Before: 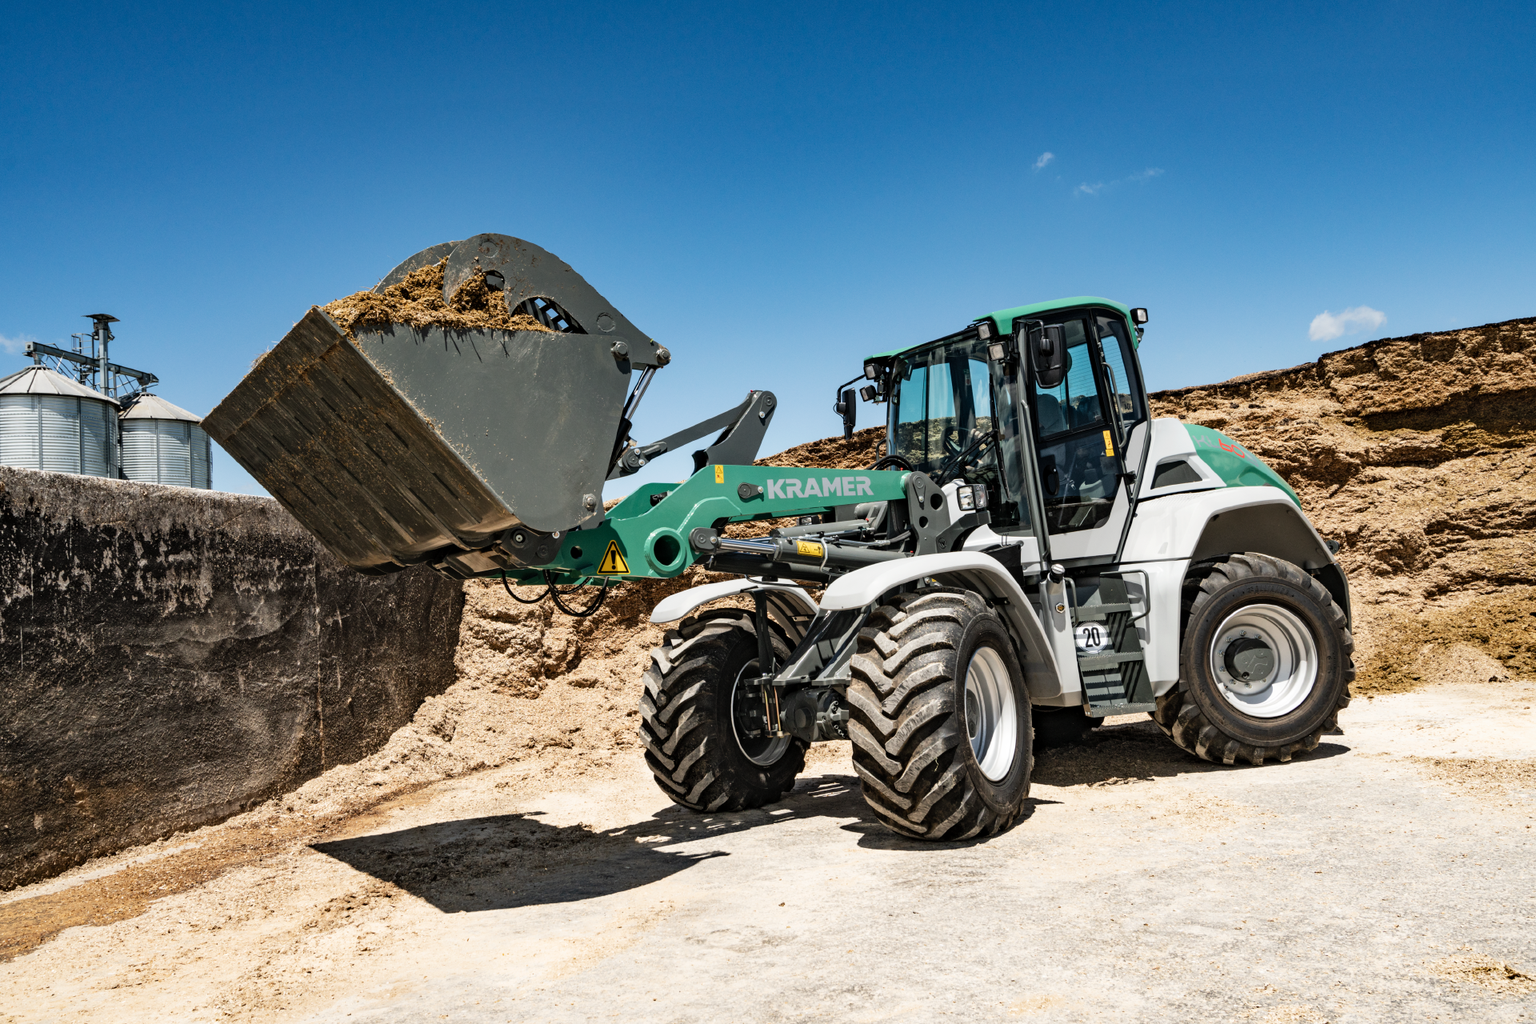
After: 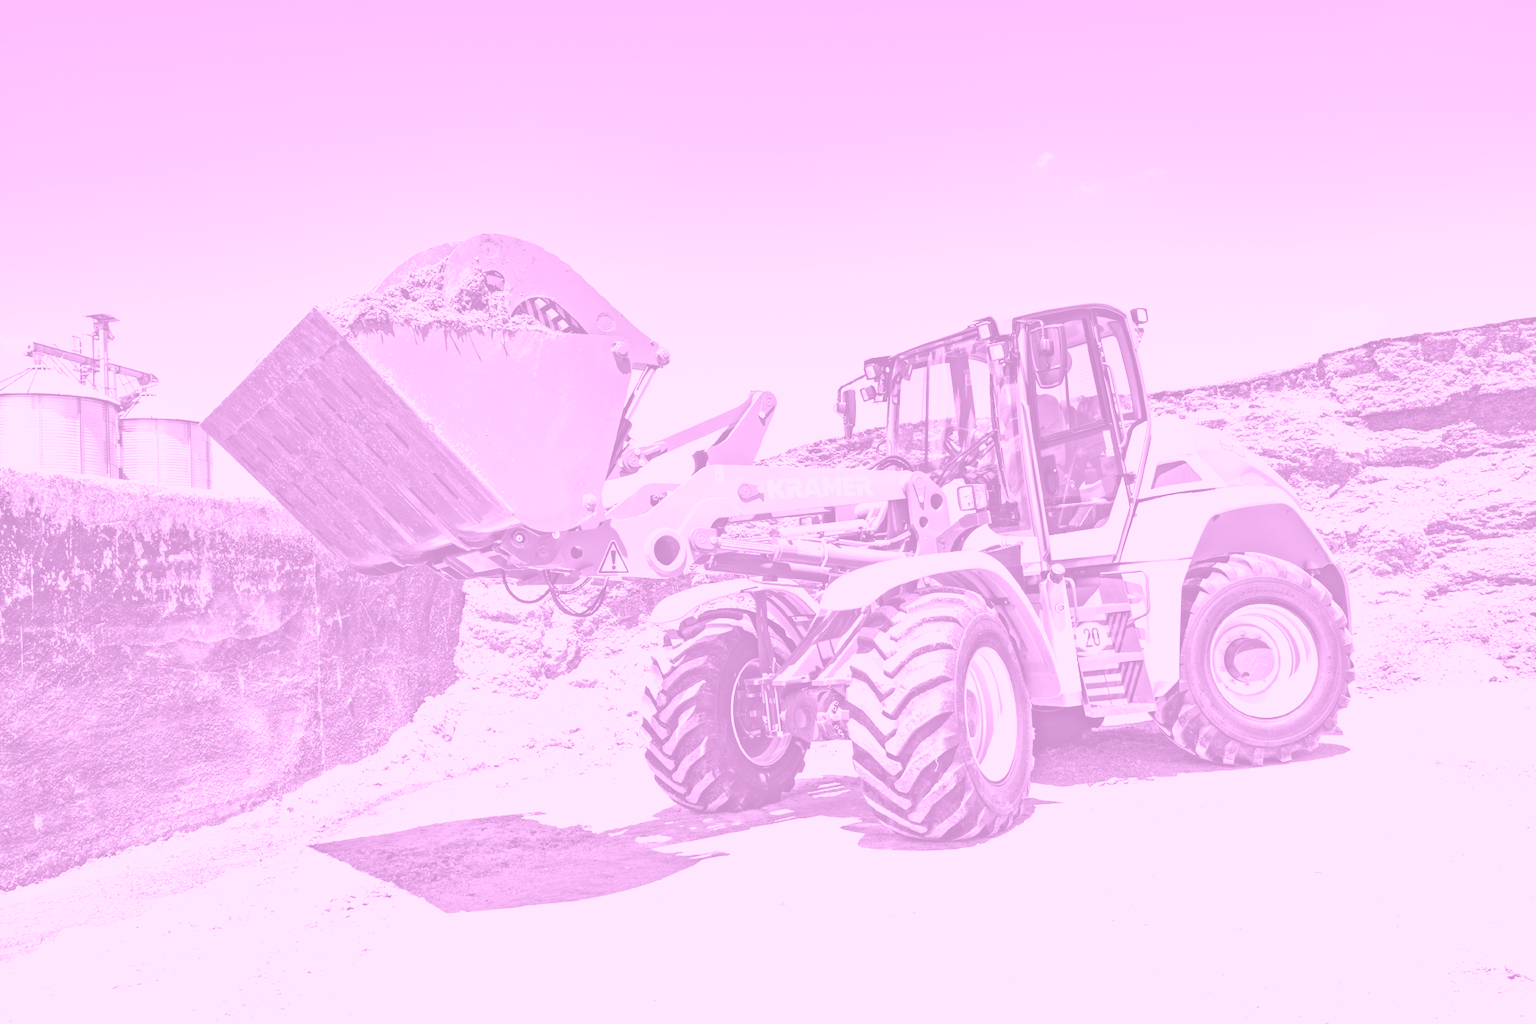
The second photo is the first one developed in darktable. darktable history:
color balance rgb: linear chroma grading › global chroma 15%, perceptual saturation grading › global saturation 30%
exposure: black level correction 0, exposure 1.55 EV, compensate exposure bias true, compensate highlight preservation false
velvia: on, module defaults
colorize: hue 331.2°, saturation 75%, source mix 30.28%, lightness 70.52%, version 1
white balance: red 0.974, blue 1.044
